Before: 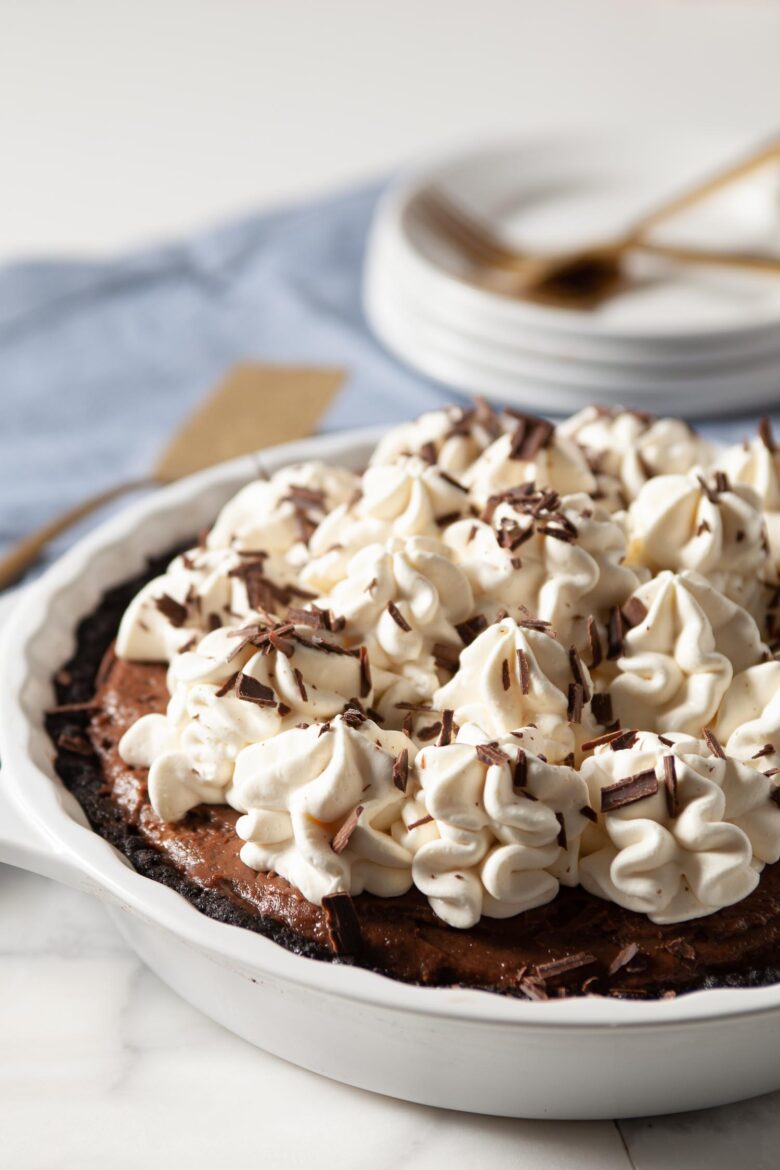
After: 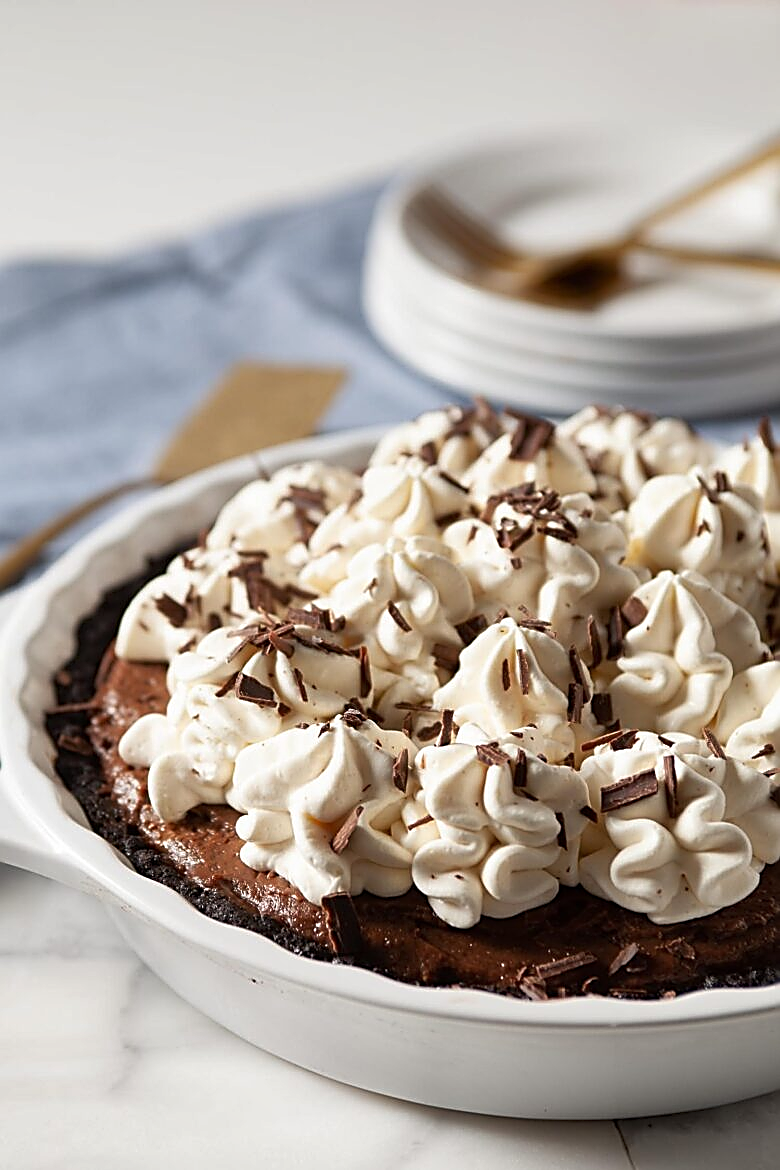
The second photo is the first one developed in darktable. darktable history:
sharpen: radius 1.685, amount 1.294
shadows and highlights: shadows 49, highlights -41, soften with gaussian
